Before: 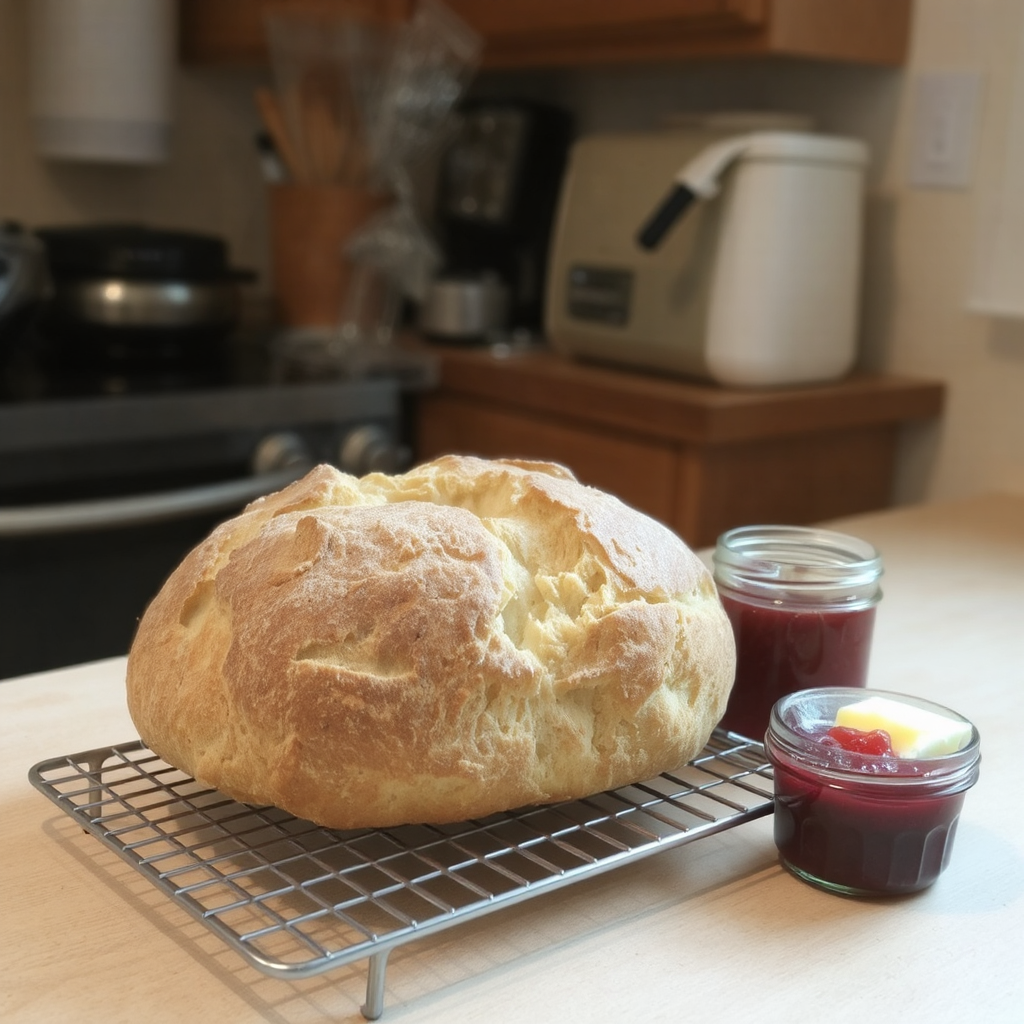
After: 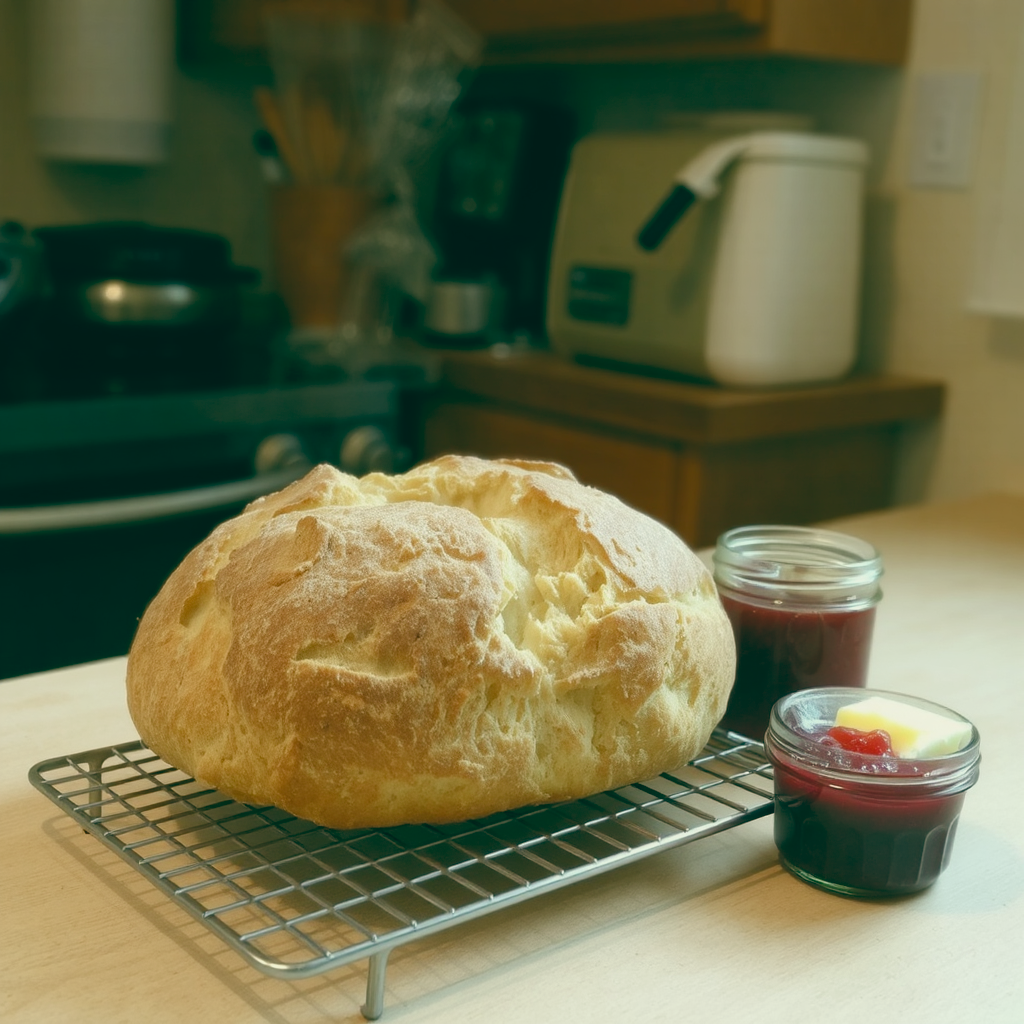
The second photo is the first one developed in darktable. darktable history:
color balance rgb: perceptual saturation grading › global saturation 20%, perceptual saturation grading › highlights -25%, perceptual saturation grading › shadows 25%
color balance: lift [1.005, 0.99, 1.007, 1.01], gamma [1, 1.034, 1.032, 0.966], gain [0.873, 1.055, 1.067, 0.933]
